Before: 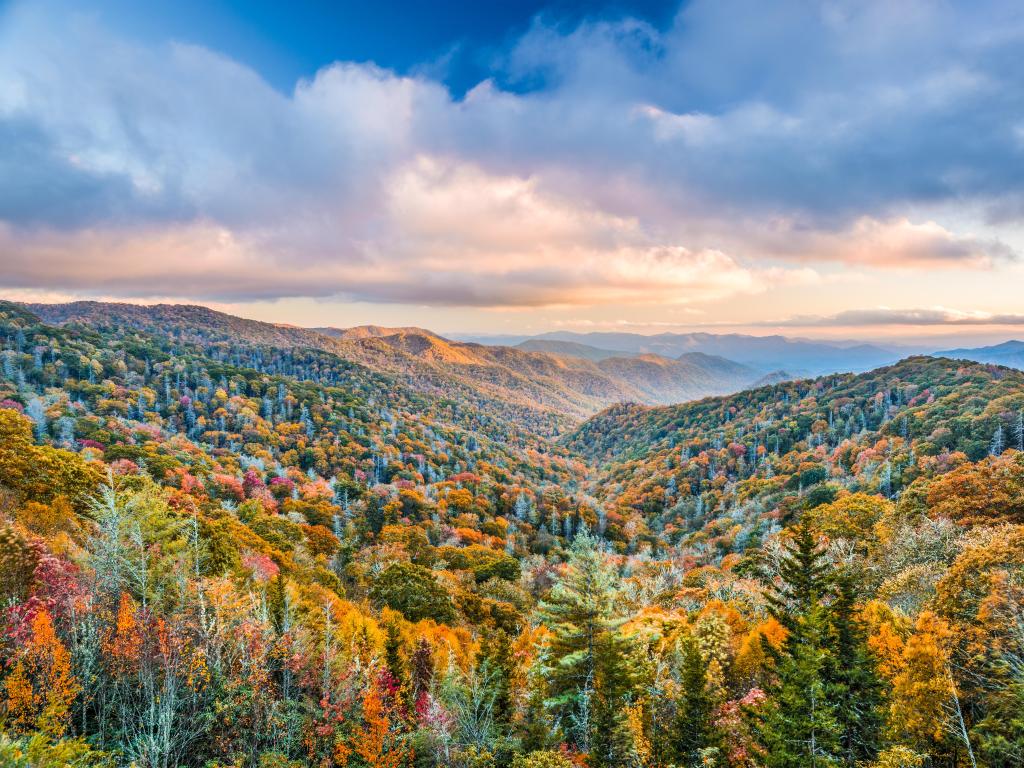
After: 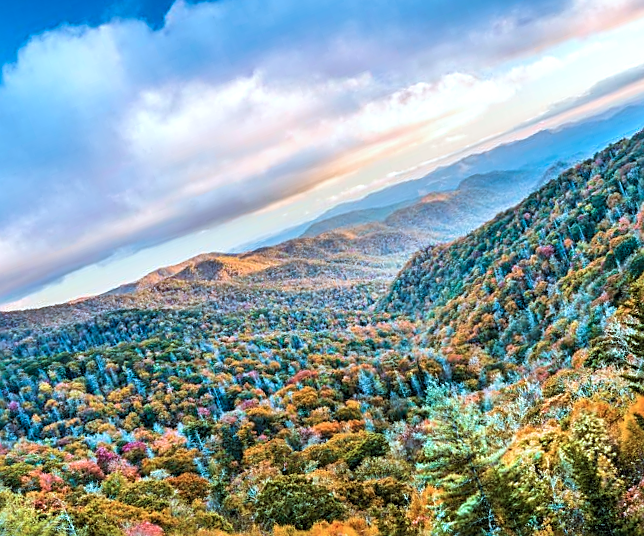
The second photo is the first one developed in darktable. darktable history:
levels: black 0.081%, levels [0.062, 0.494, 0.925]
color correction: highlights a* -10.58, highlights b* -18.9
sharpen: on, module defaults
crop and rotate: angle 21.27°, left 6.926%, right 3.948%, bottom 1.155%
velvia: on, module defaults
